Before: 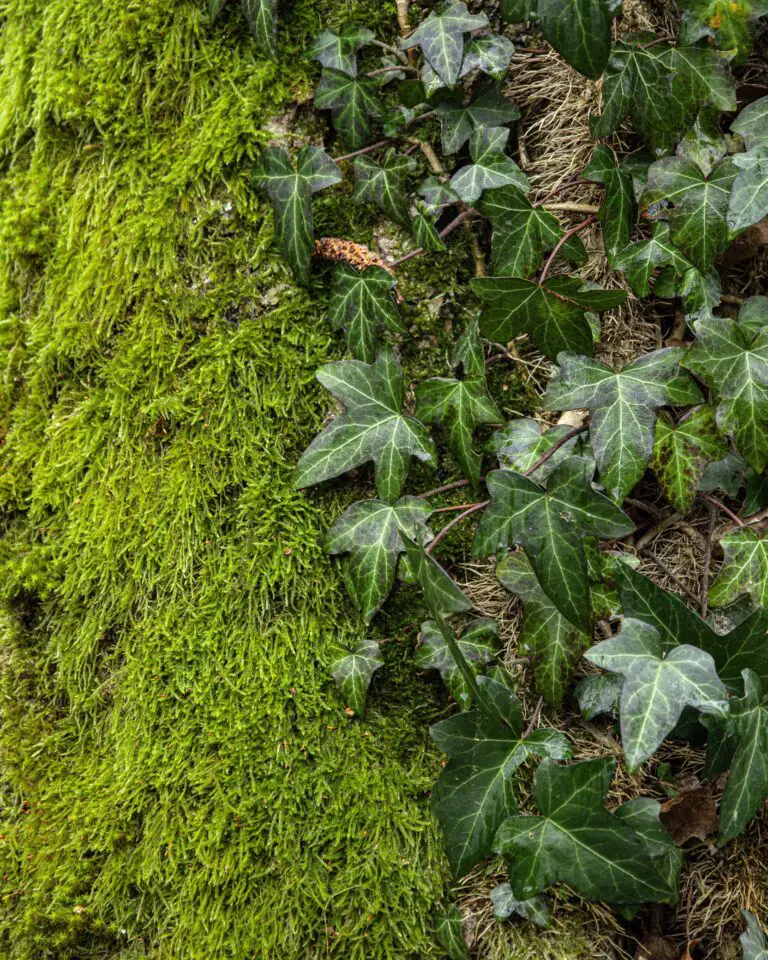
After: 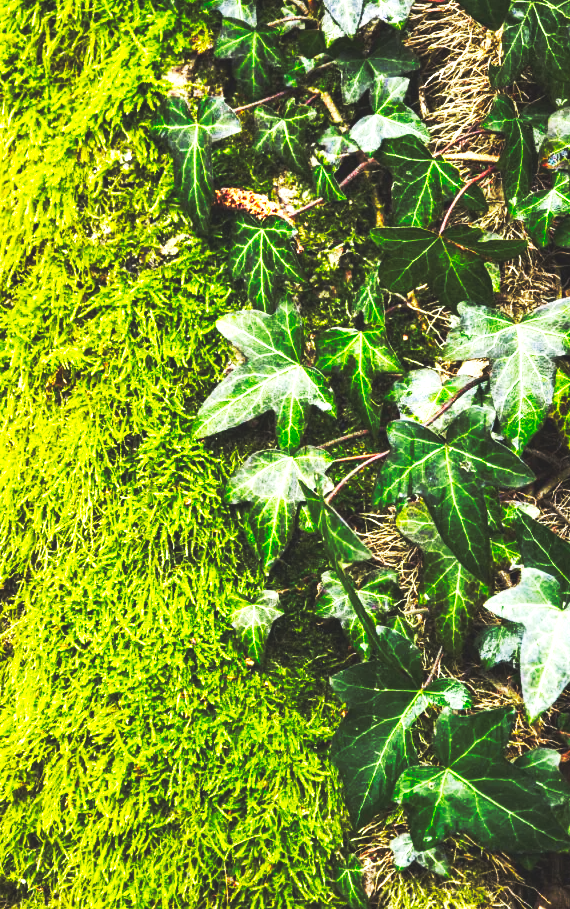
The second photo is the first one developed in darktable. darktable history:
crop and rotate: left 13.15%, top 5.251%, right 12.609%
base curve: curves: ch0 [(0, 0.015) (0.085, 0.116) (0.134, 0.298) (0.19, 0.545) (0.296, 0.764) (0.599, 0.982) (1, 1)], preserve colors none
levels: levels [0, 0.476, 0.951]
contrast brightness saturation: saturation 0.1
